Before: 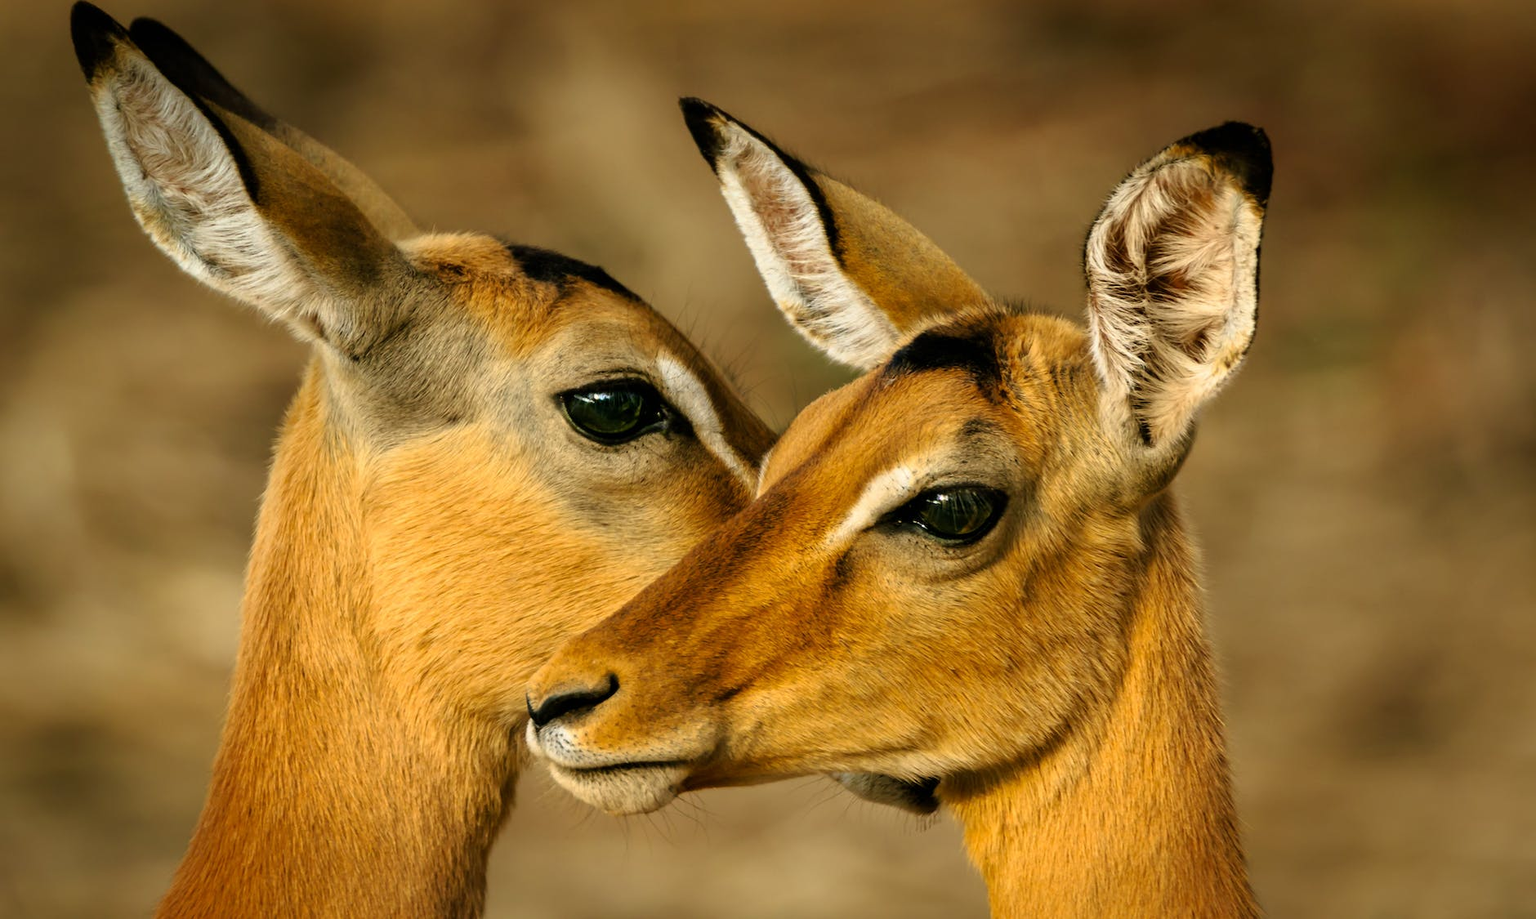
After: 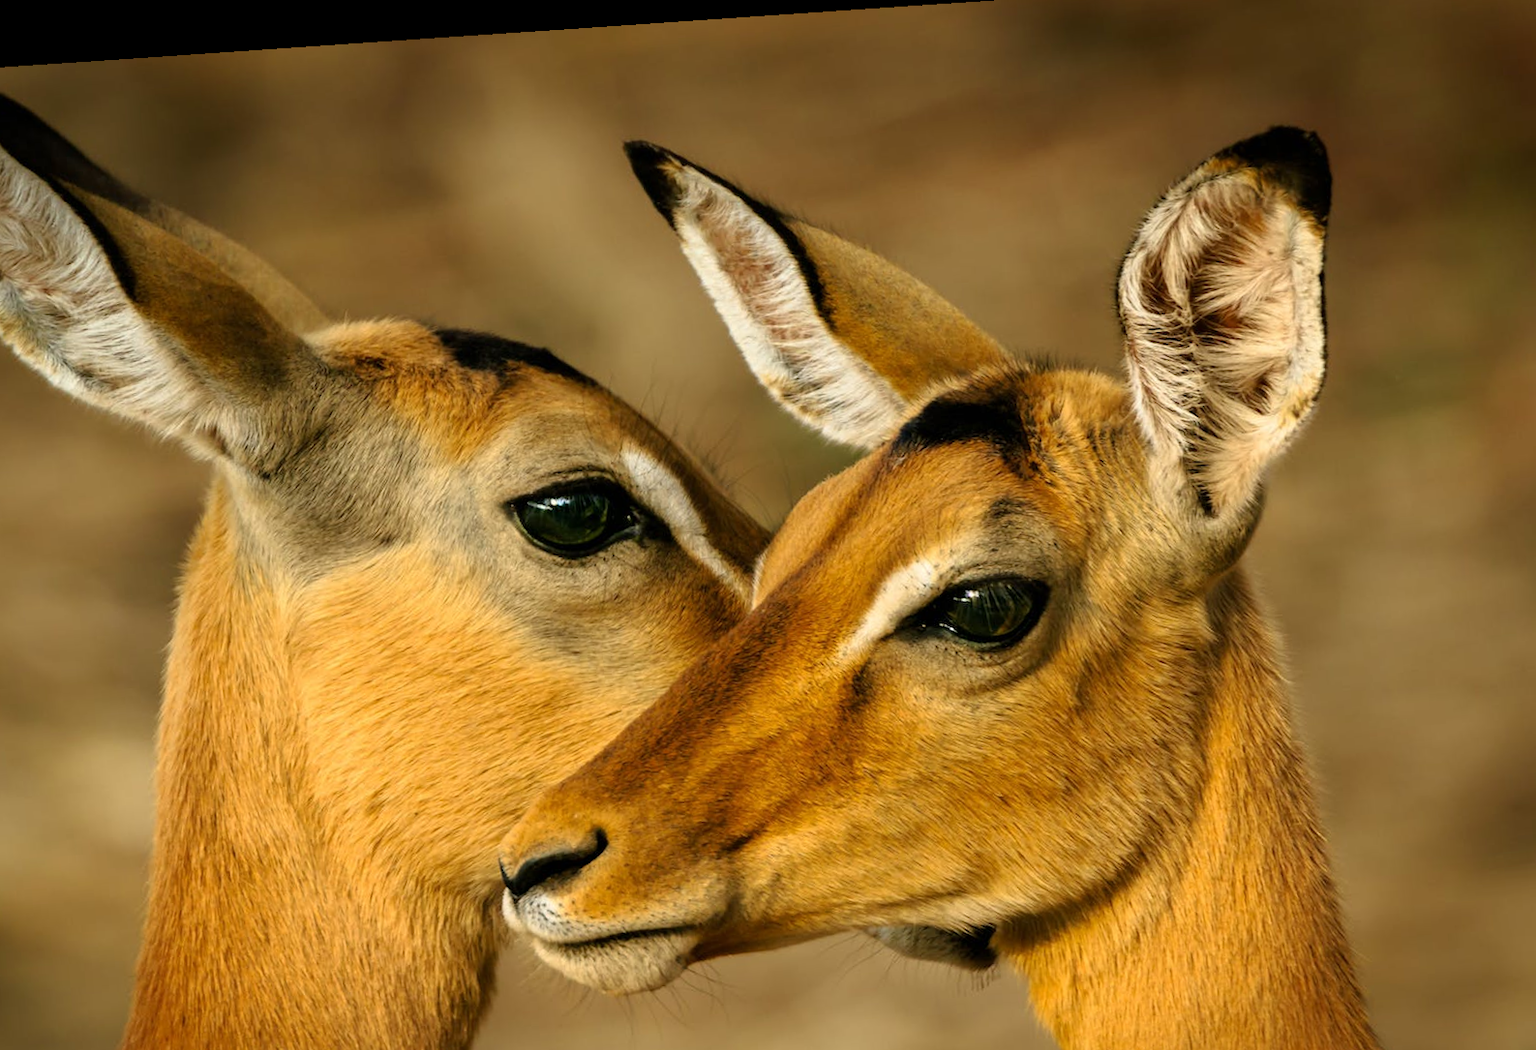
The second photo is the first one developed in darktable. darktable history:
crop: left 9.929%, top 3.475%, right 9.188%, bottom 9.529%
rotate and perspective: rotation -4.2°, shear 0.006, automatic cropping off
